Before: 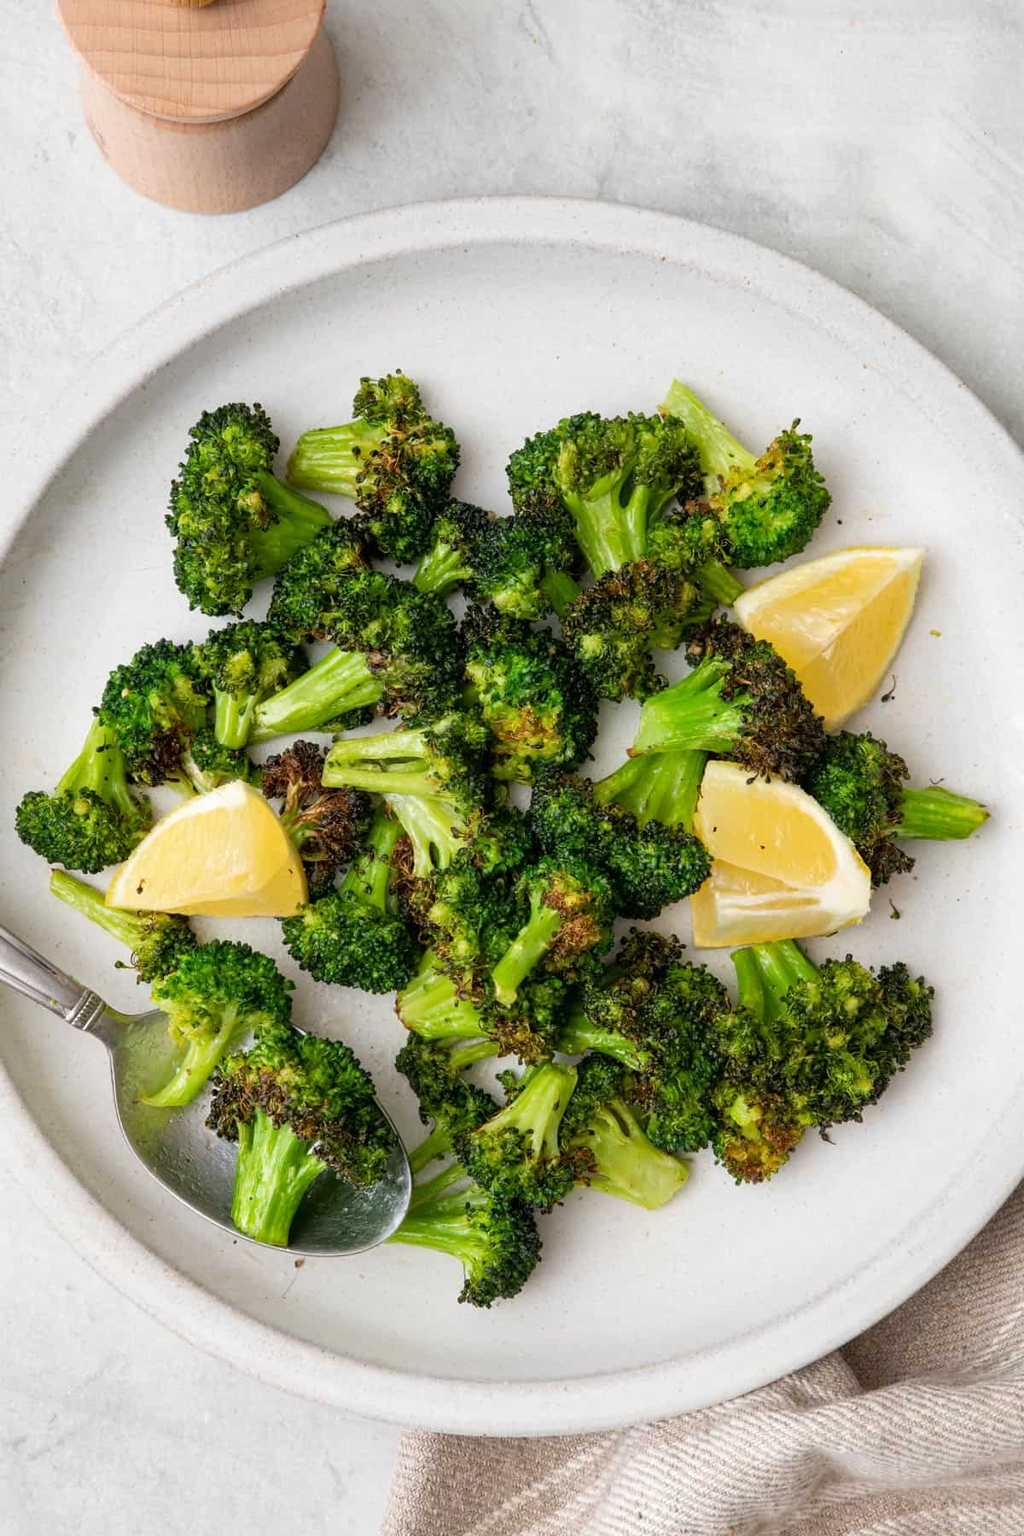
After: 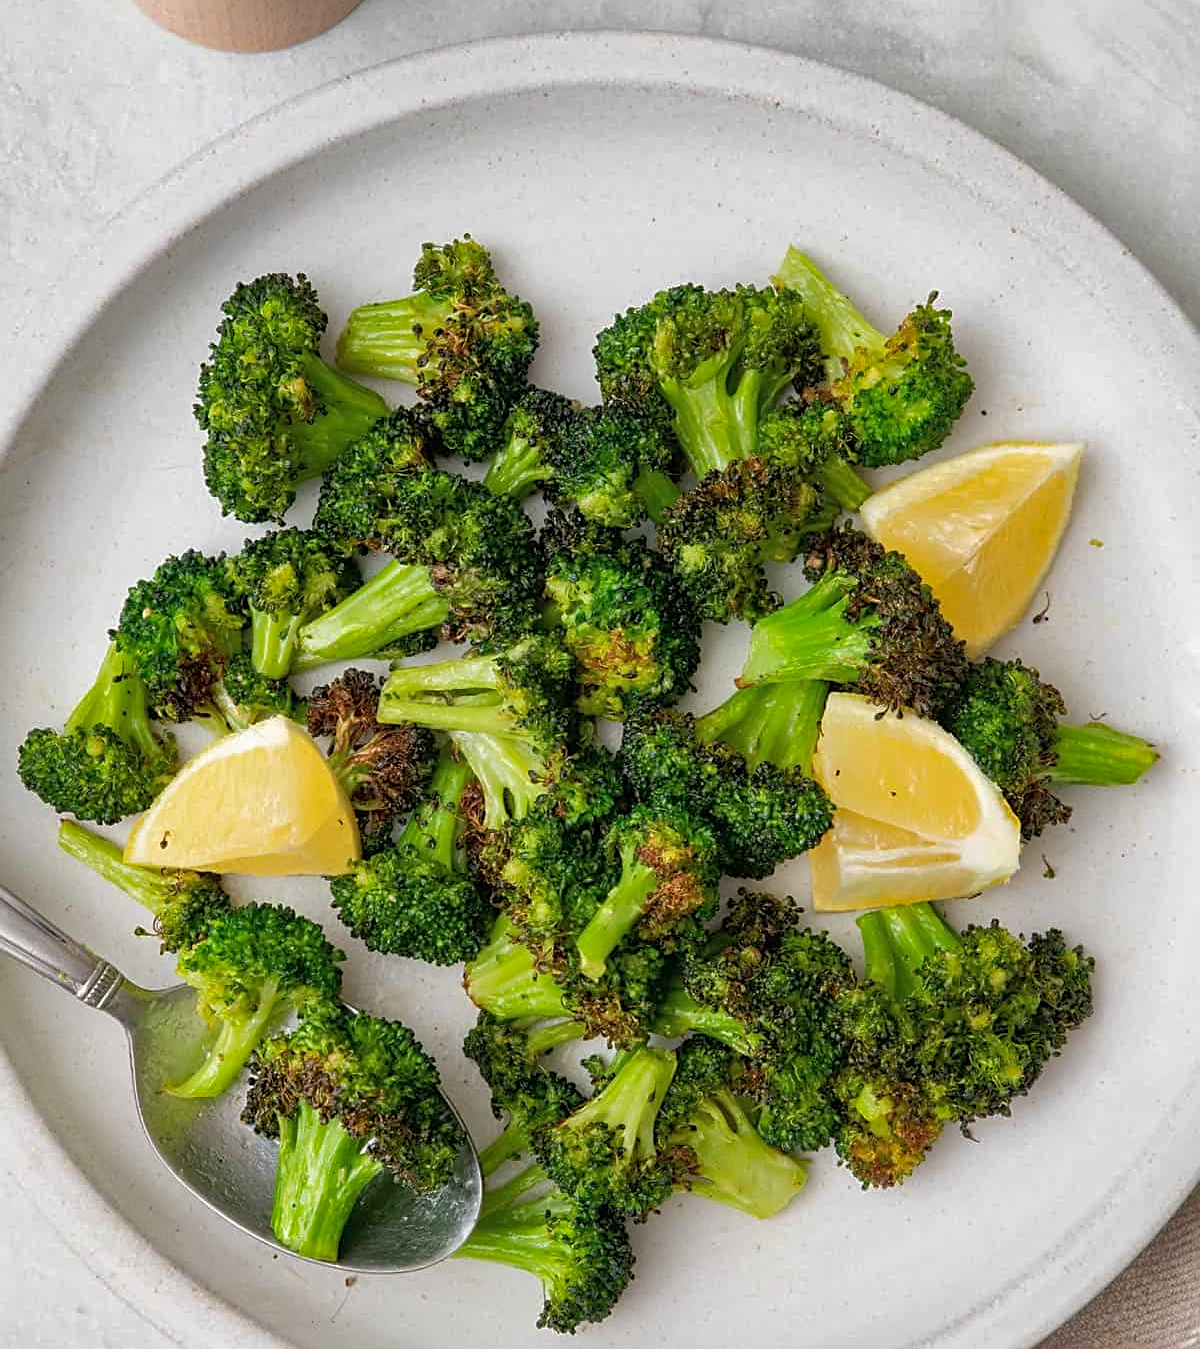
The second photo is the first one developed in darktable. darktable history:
crop: top 11.058%, bottom 13.951%
sharpen: on, module defaults
shadows and highlights: highlights color adjustment 40.29%
